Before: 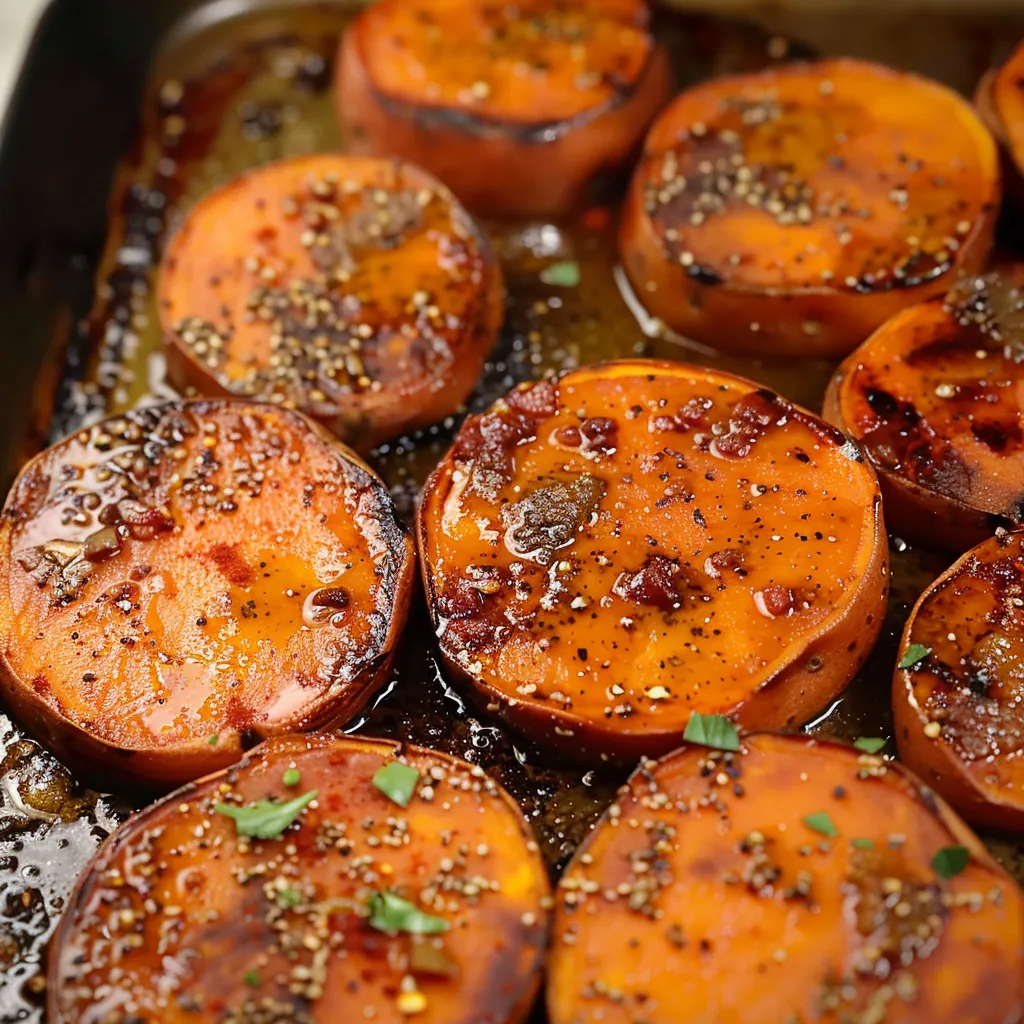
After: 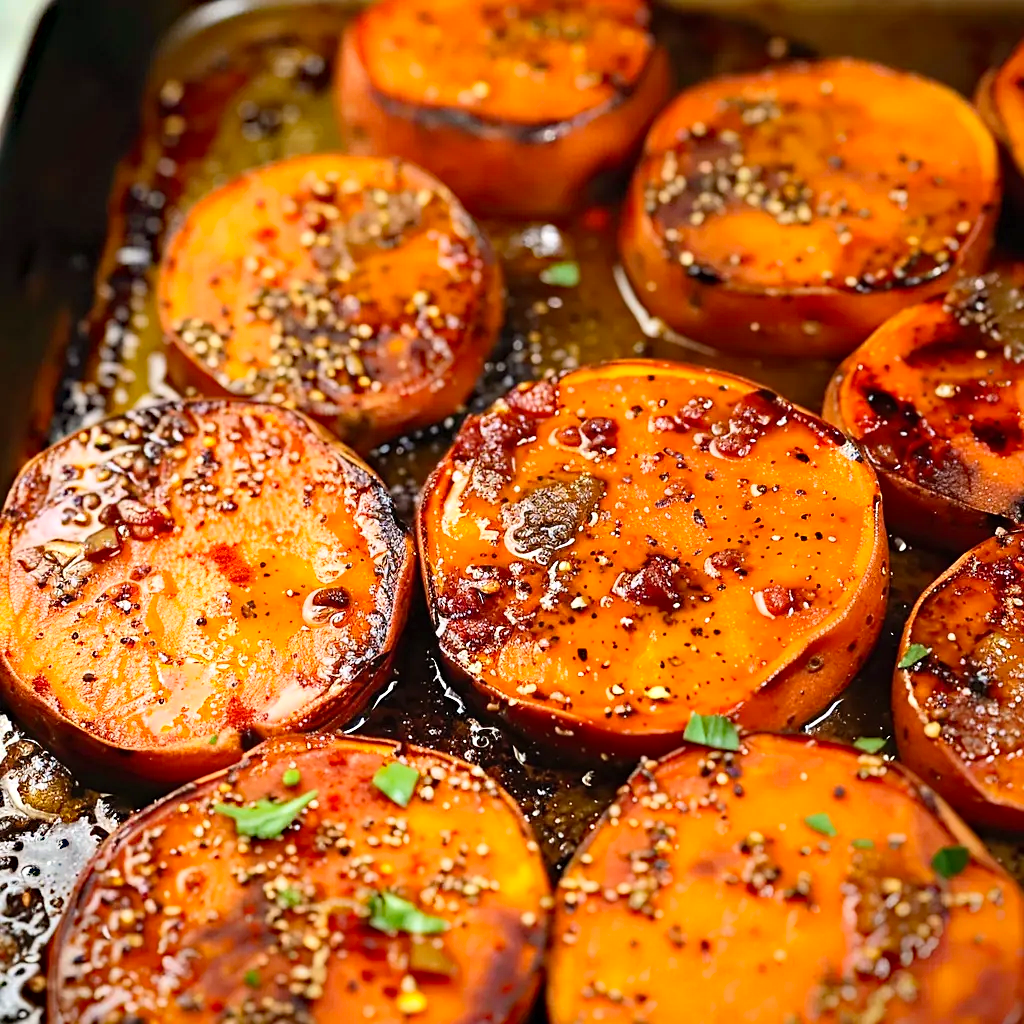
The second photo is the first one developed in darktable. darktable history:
contrast brightness saturation: contrast 0.203, brightness 0.157, saturation 0.219
sharpen: amount 0.204
exposure: exposure 0.201 EV, compensate highlight preservation false
haze removal: strength 0.491, distance 0.429, compatibility mode true, adaptive false
